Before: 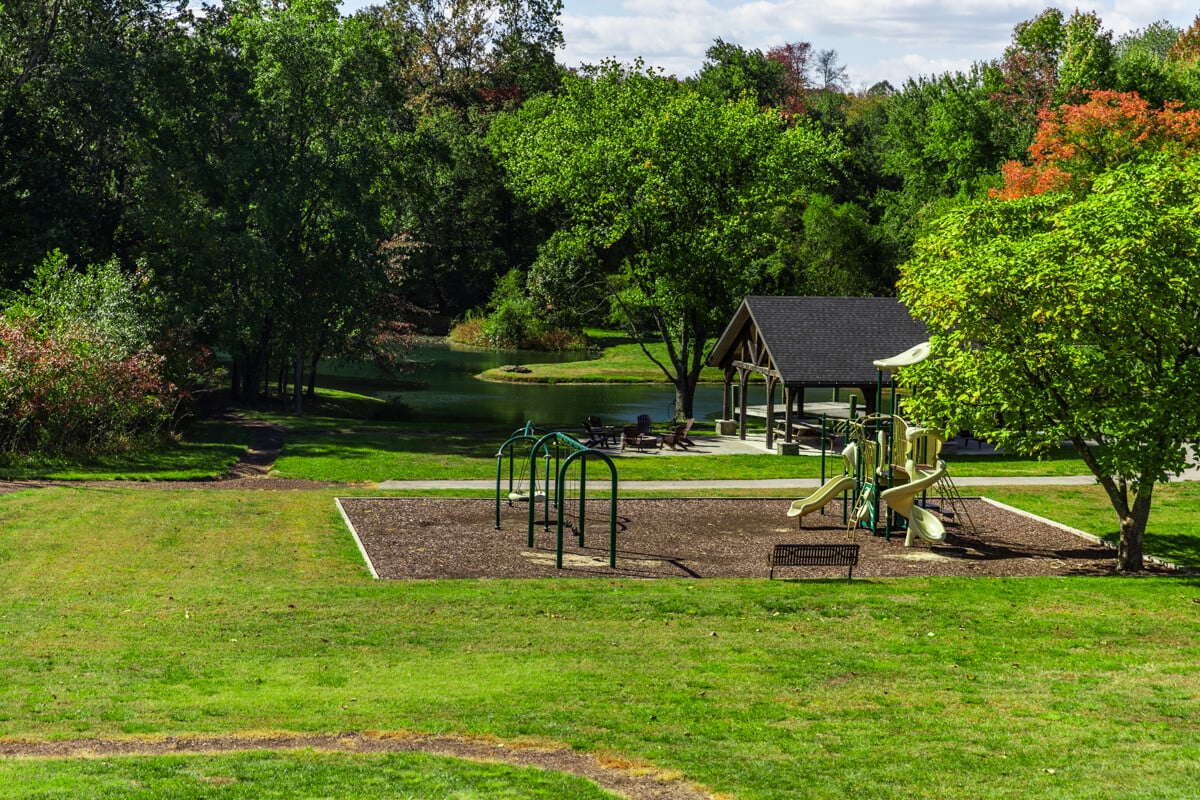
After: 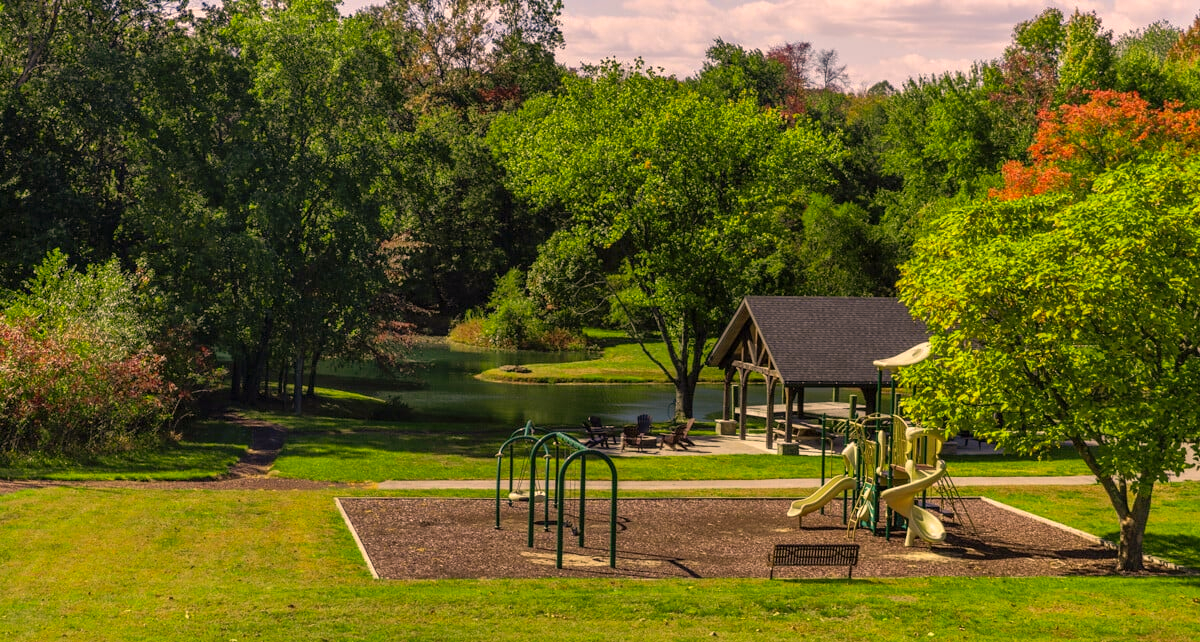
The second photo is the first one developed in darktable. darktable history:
shadows and highlights: on, module defaults
color correction: highlights a* 17.88, highlights b* 18.79
crop: bottom 19.644%
